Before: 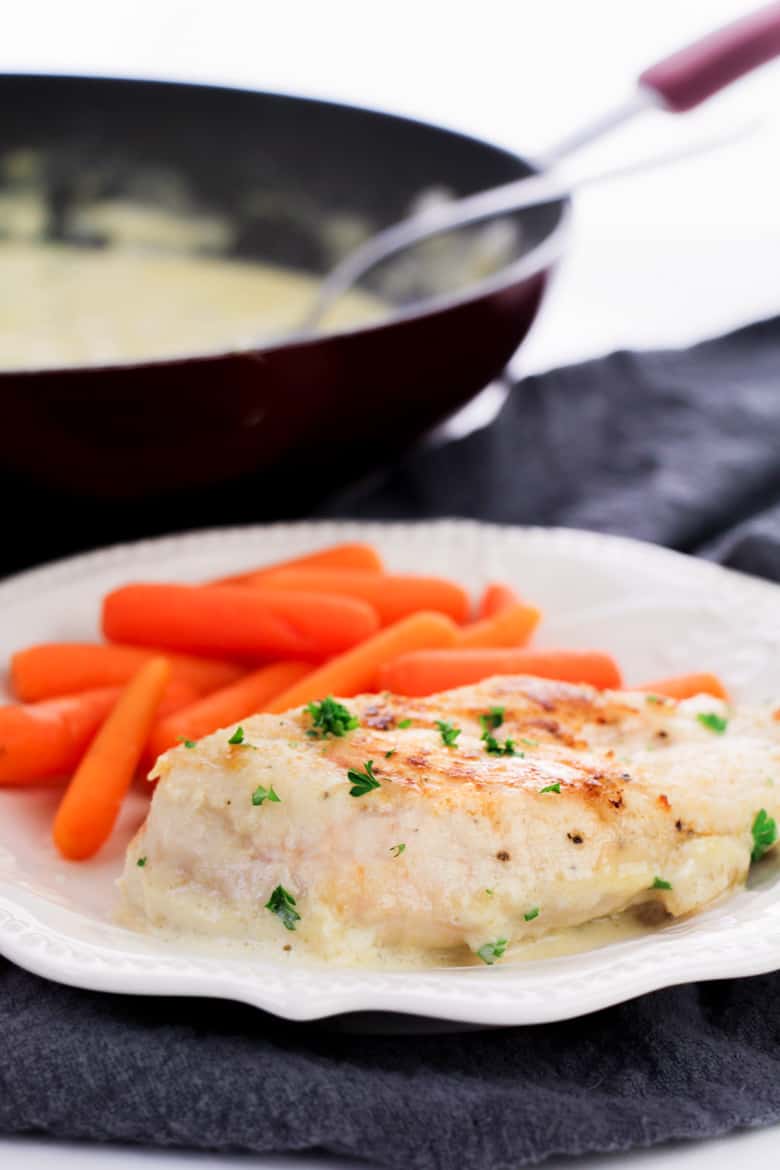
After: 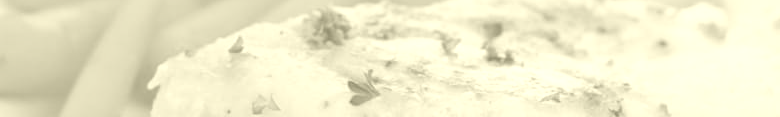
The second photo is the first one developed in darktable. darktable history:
color correction: highlights a* -10.77, highlights b* 9.8, saturation 1.72
crop and rotate: top 59.084%, bottom 30.916%
colorize: hue 43.2°, saturation 40%, version 1
